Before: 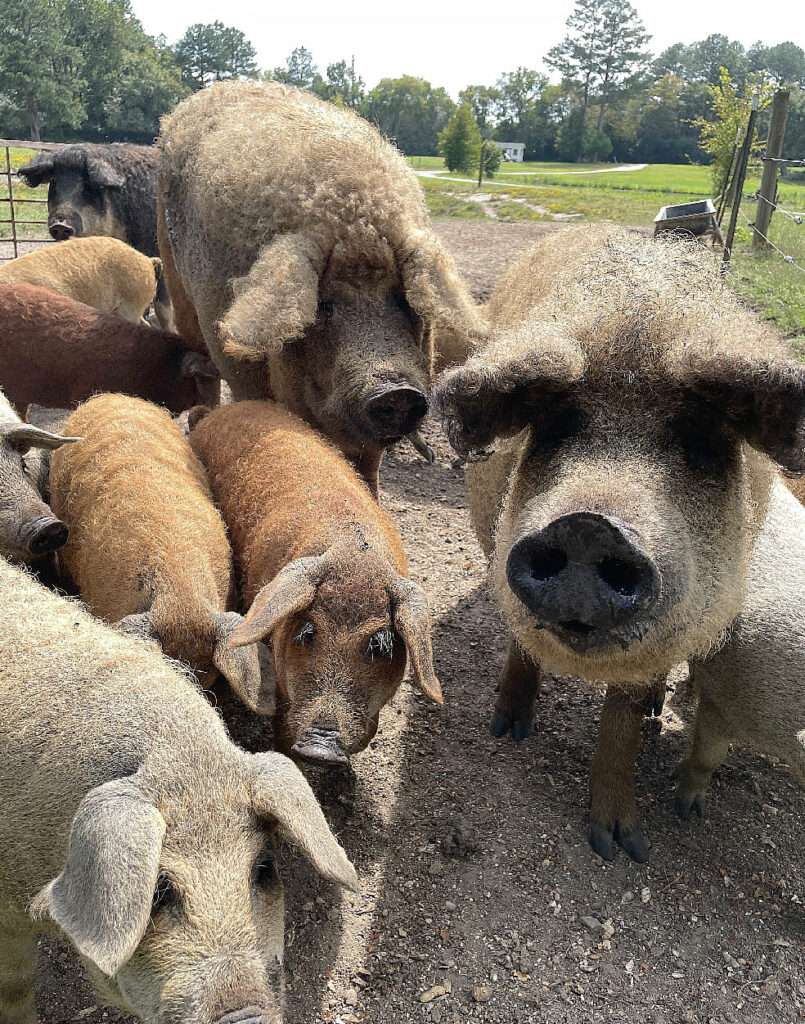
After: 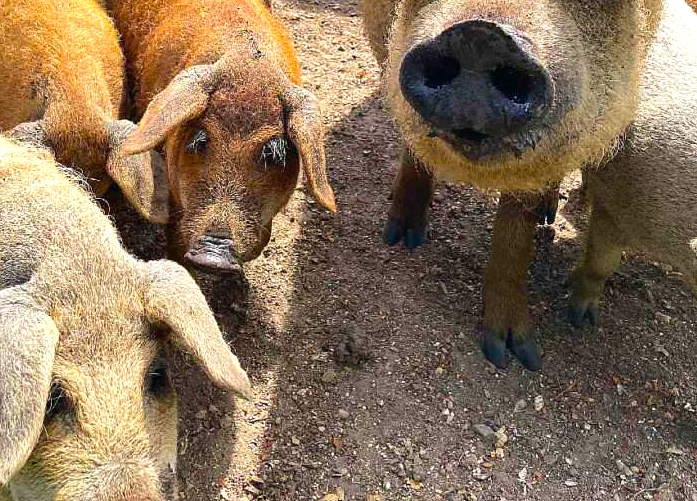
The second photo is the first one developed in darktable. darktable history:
velvia: strength 15%
color balance rgb: perceptual saturation grading › global saturation 36%, perceptual brilliance grading › global brilliance 10%, global vibrance 20%
crop and rotate: left 13.306%, top 48.129%, bottom 2.928%
